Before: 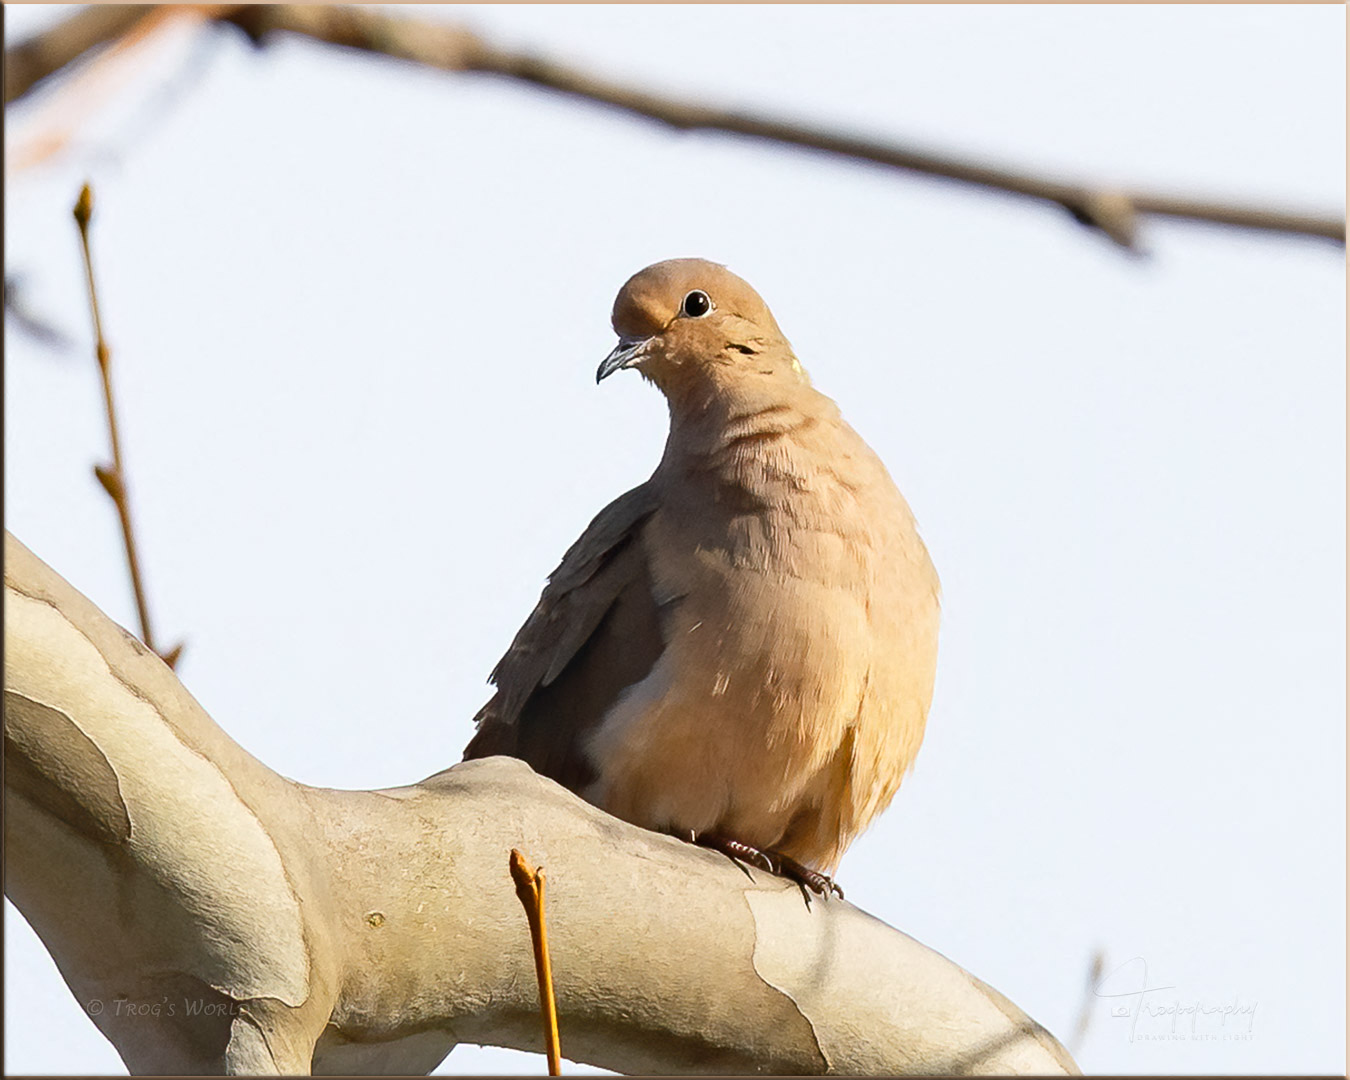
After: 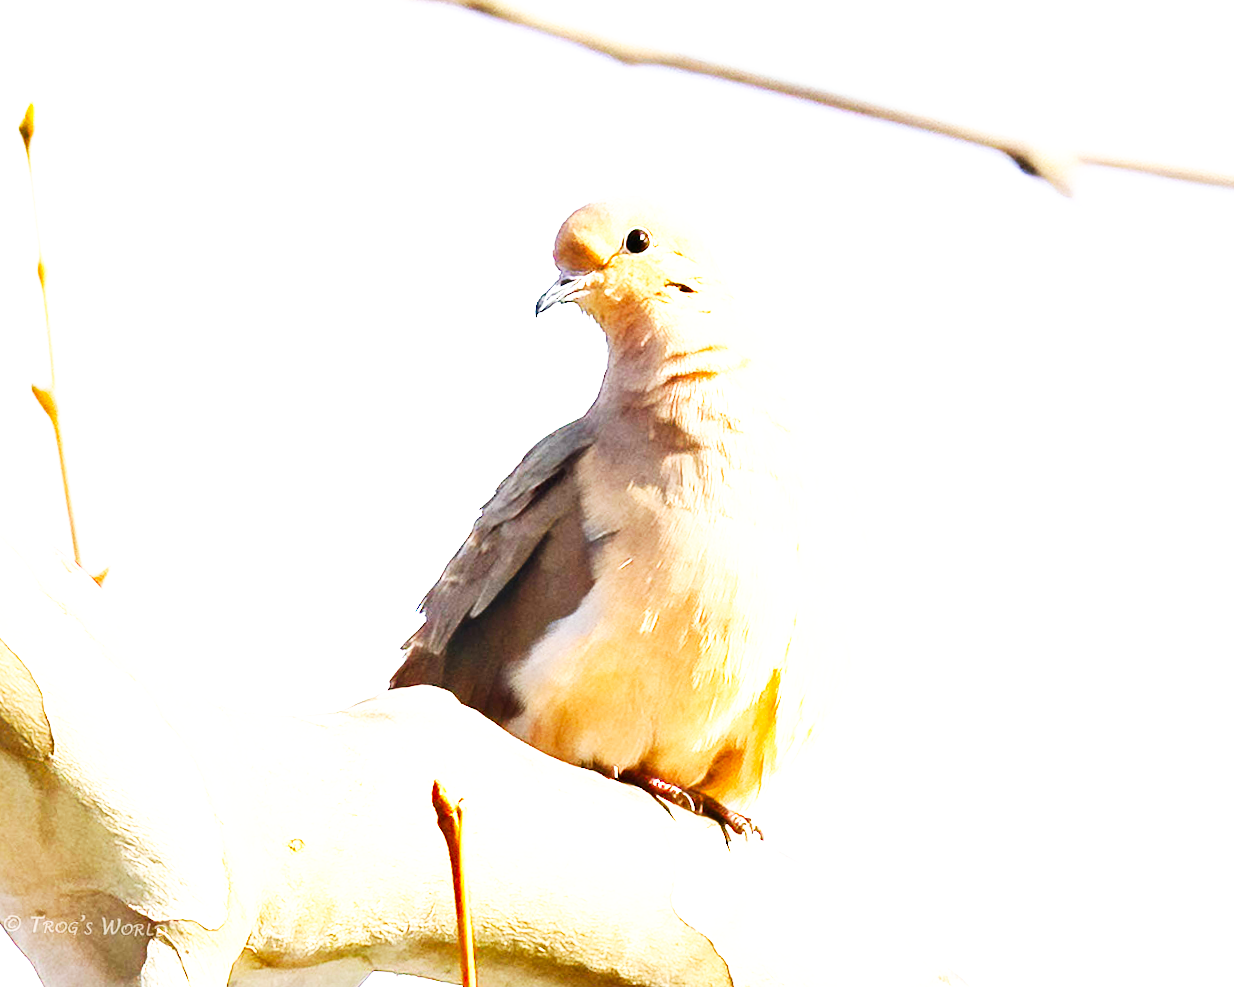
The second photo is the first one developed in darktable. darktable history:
exposure: black level correction 0, exposure 1.45 EV, compensate exposure bias true, compensate highlight preservation false
base curve: curves: ch0 [(0, 0) (0.007, 0.004) (0.027, 0.03) (0.046, 0.07) (0.207, 0.54) (0.442, 0.872) (0.673, 0.972) (1, 1)], preserve colors none
contrast brightness saturation: contrast 0.04, saturation 0.16
crop and rotate: angle -1.96°, left 3.097%, top 4.154%, right 1.586%, bottom 0.529%
